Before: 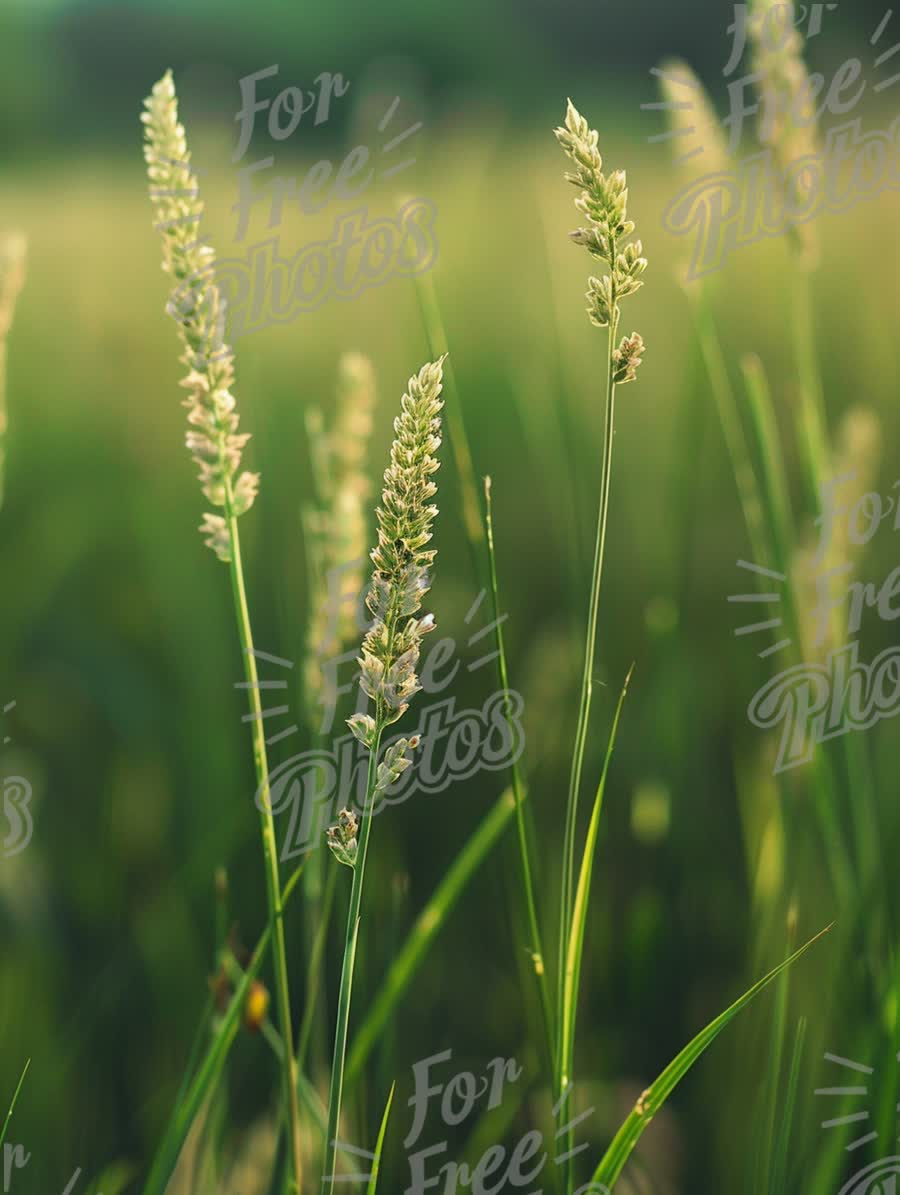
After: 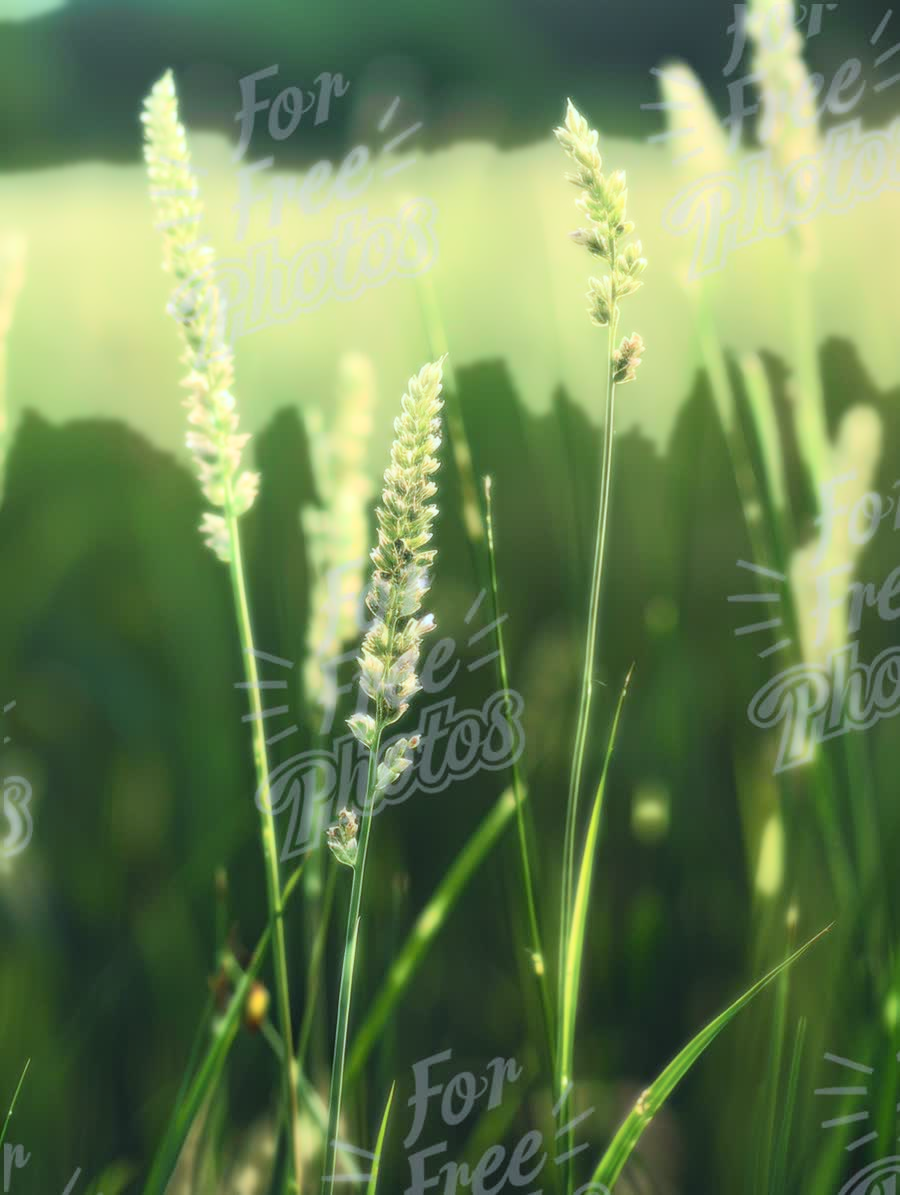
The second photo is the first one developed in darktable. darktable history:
tone equalizer: on, module defaults
white balance: red 0.924, blue 1.095
bloom: size 0%, threshold 54.82%, strength 8.31%
